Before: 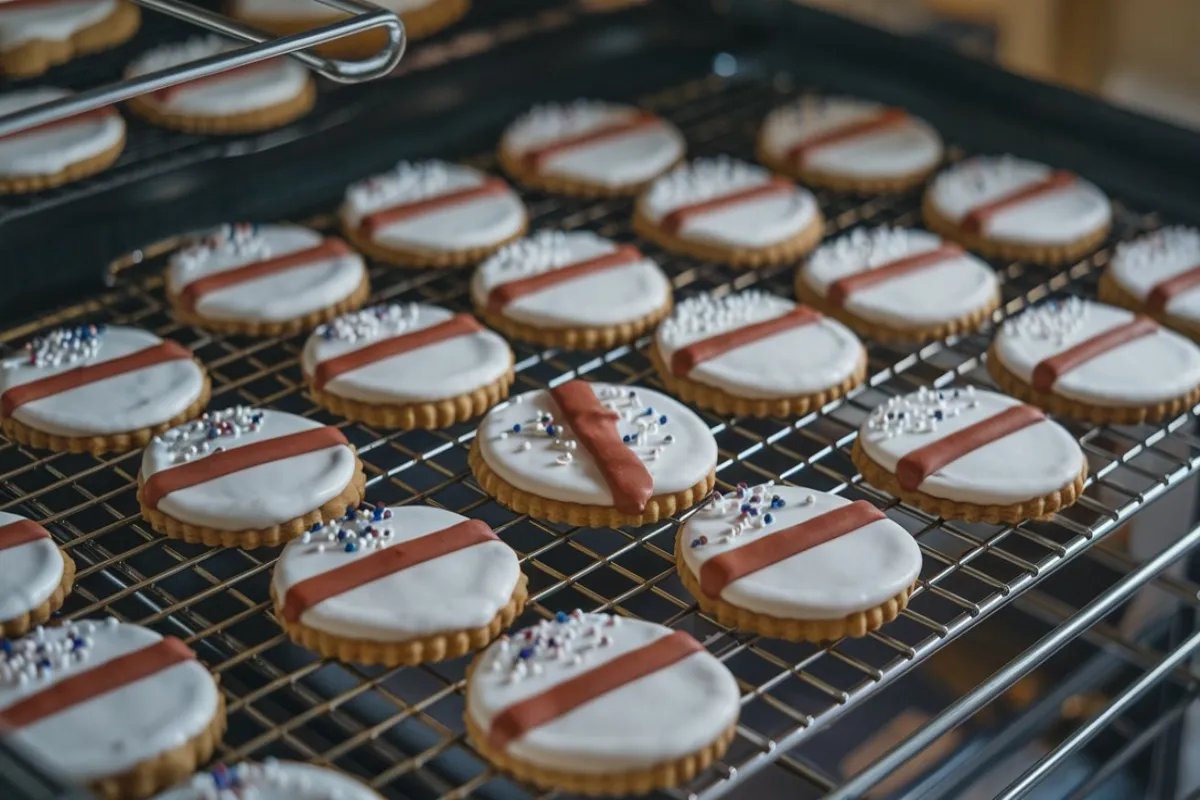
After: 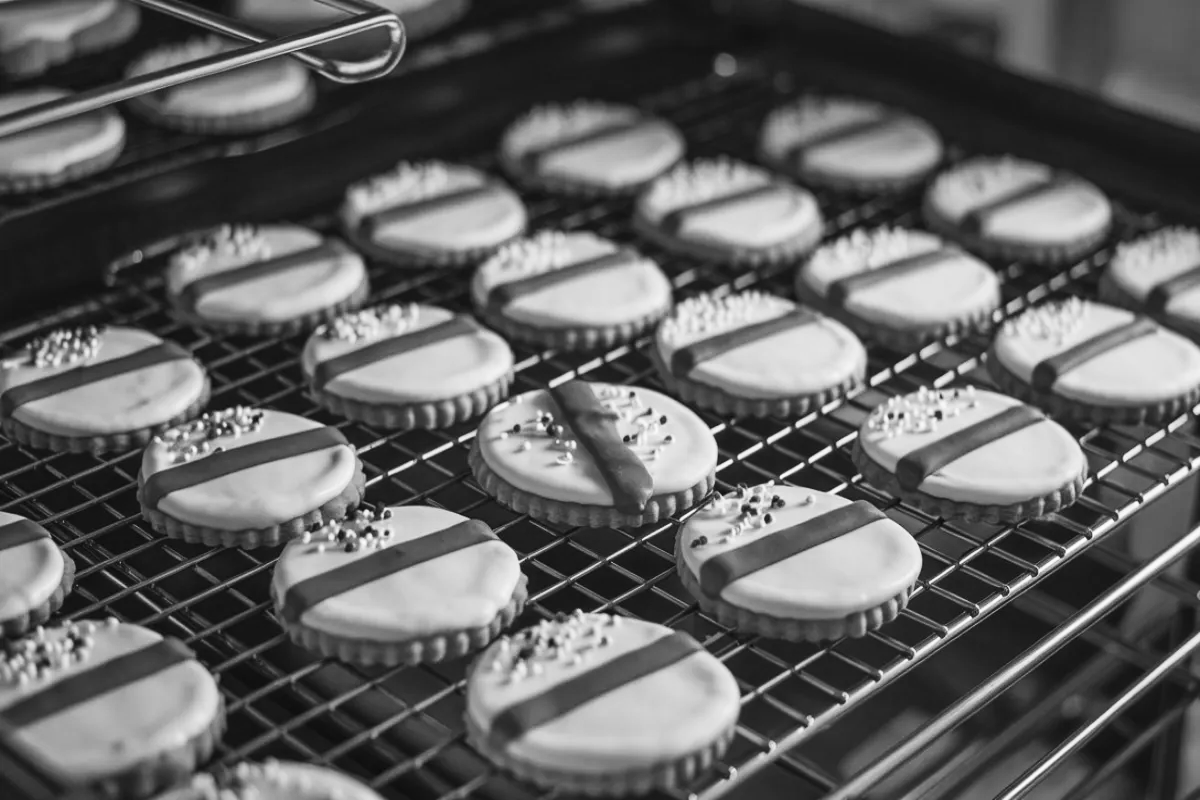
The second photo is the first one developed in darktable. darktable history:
contrast brightness saturation: contrast 0.24, brightness 0.09
color correction: highlights a* 5.38, highlights b* 5.3, shadows a* -4.26, shadows b* -5.11
velvia: on, module defaults
monochrome: on, module defaults
